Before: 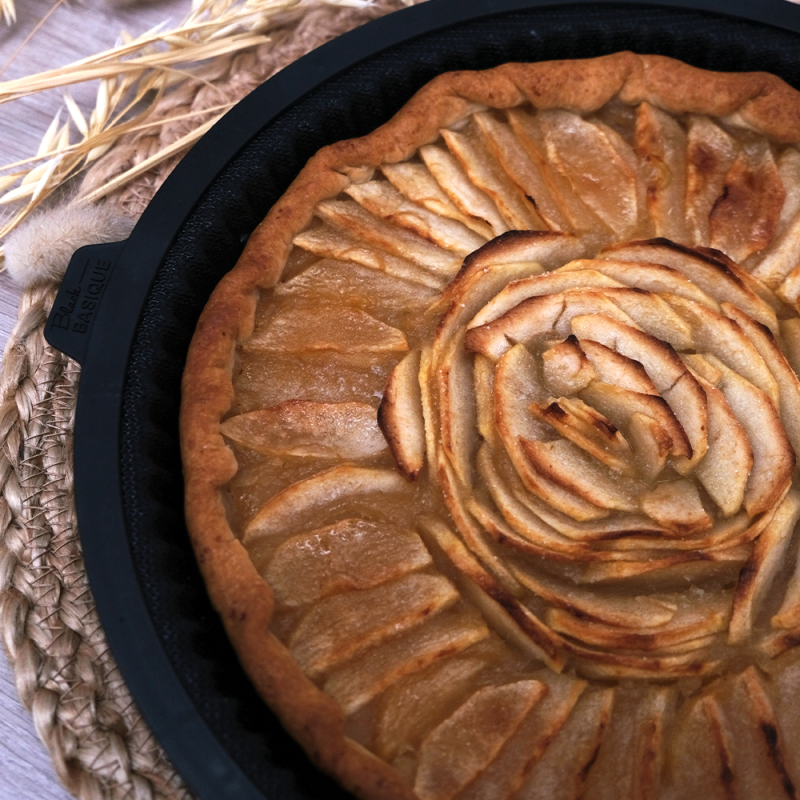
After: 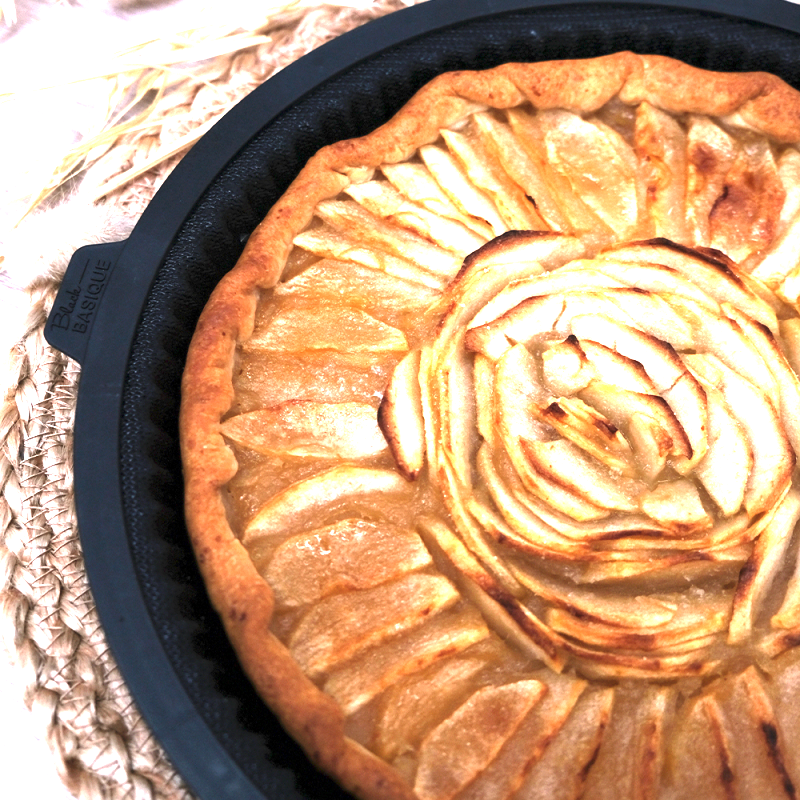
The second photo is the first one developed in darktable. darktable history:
exposure: exposure 1.992 EV, compensate exposure bias true, compensate highlight preservation false
contrast brightness saturation: contrast 0.03, brightness -0.039
